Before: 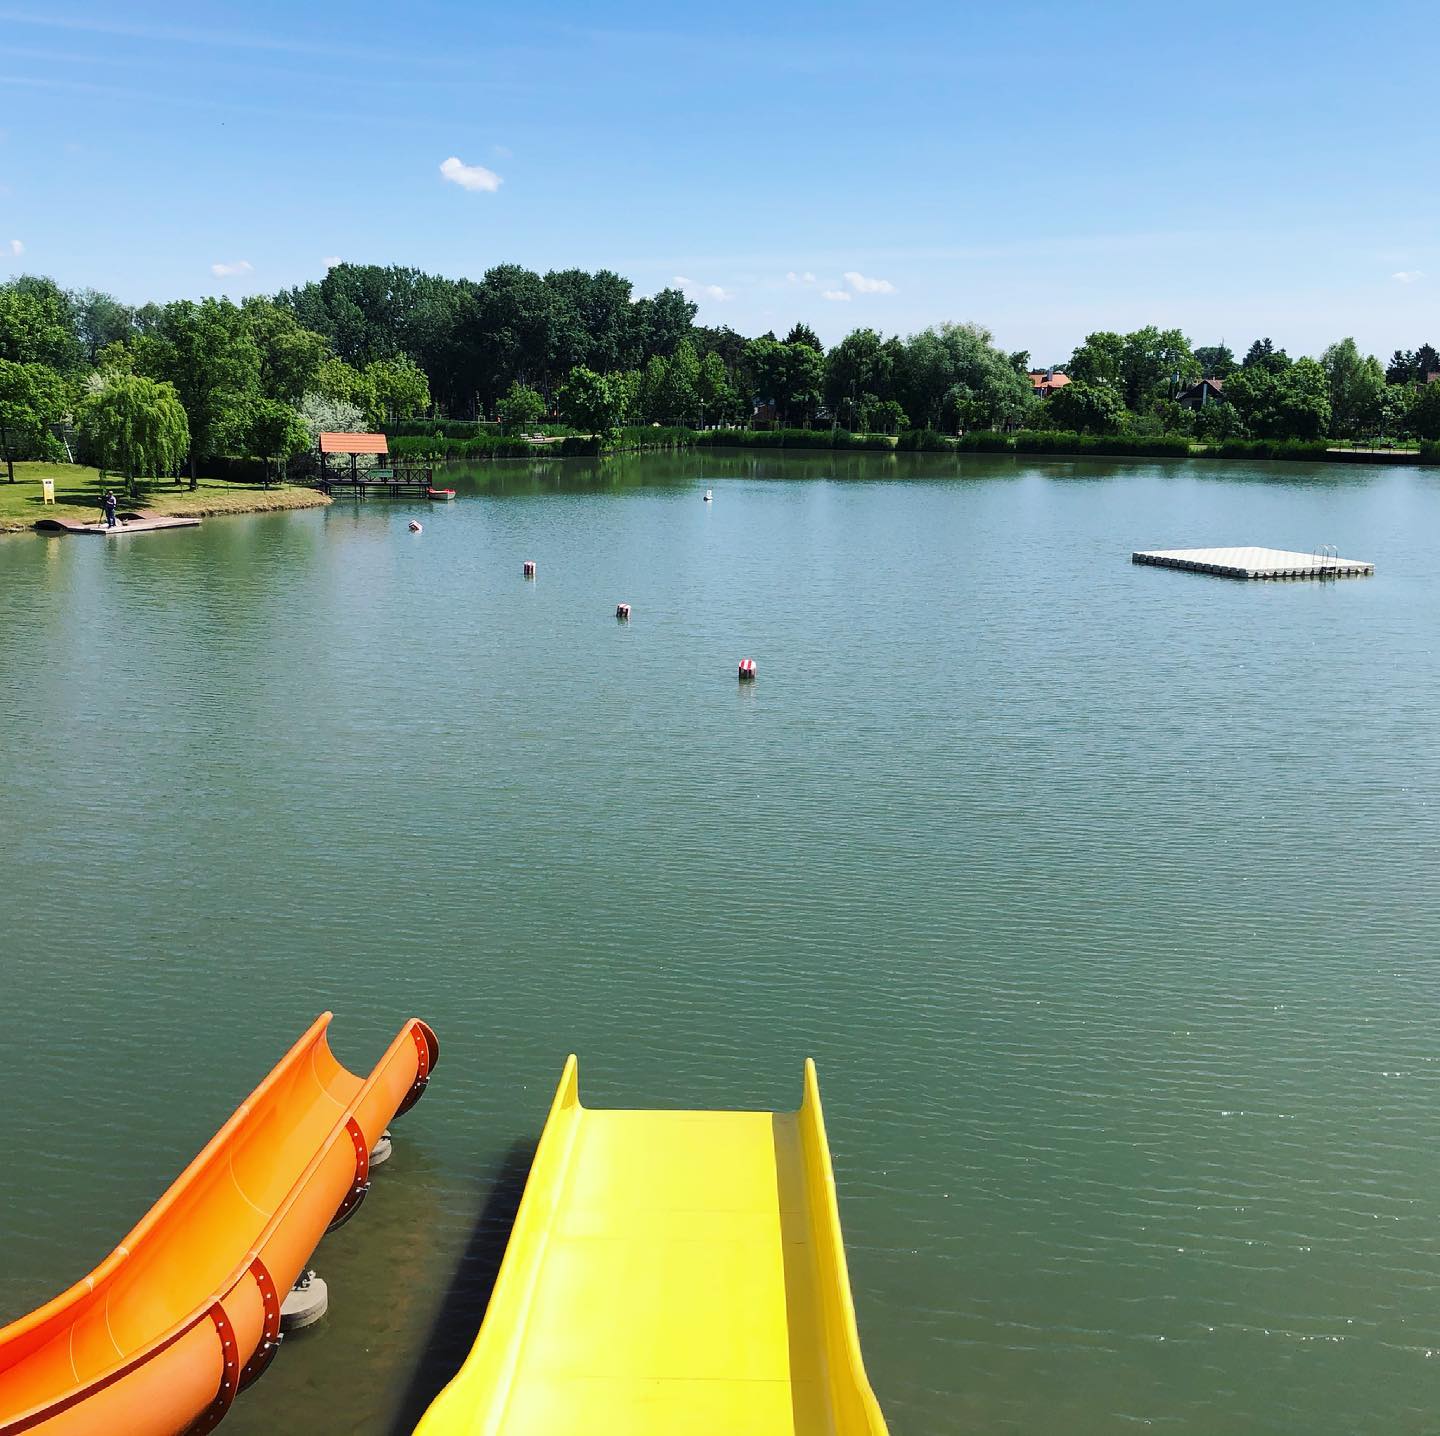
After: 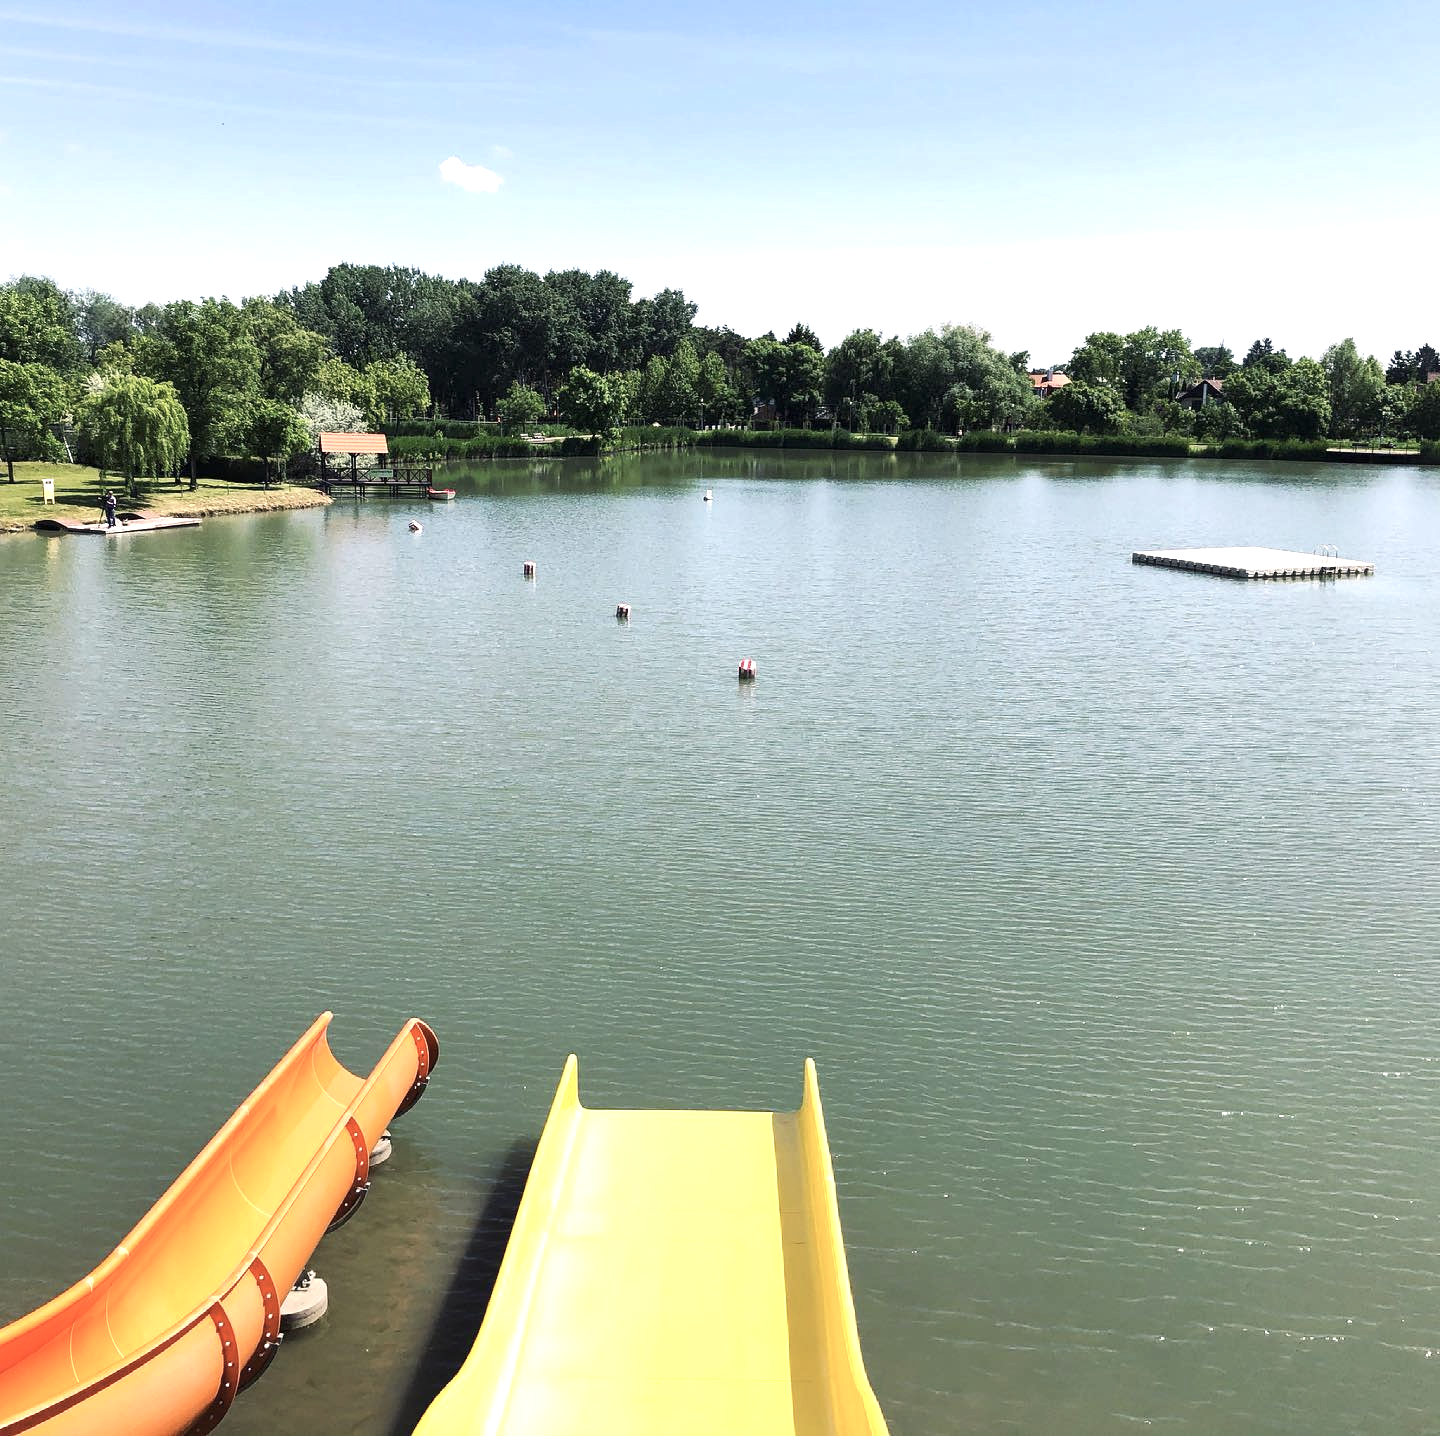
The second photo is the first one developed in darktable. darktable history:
exposure: black level correction 0, exposure 0.697 EV, compensate highlight preservation false
color correction: highlights a* 5.49, highlights b* 5.23, saturation 0.681
local contrast: mode bilateral grid, contrast 19, coarseness 49, detail 119%, midtone range 0.2
